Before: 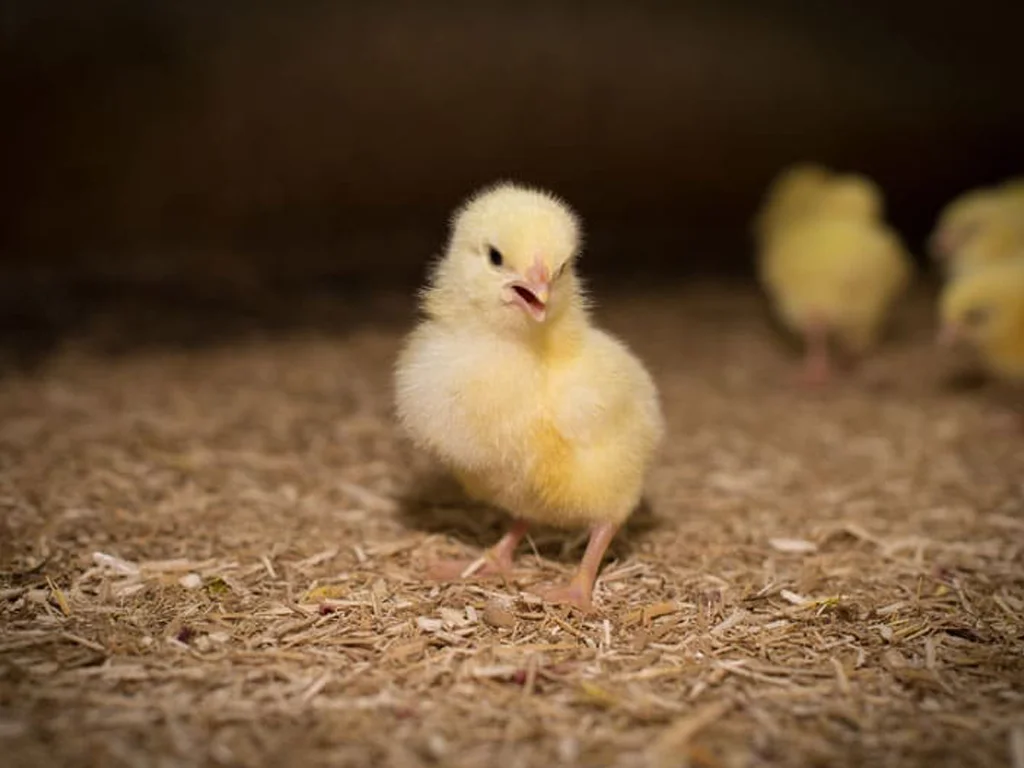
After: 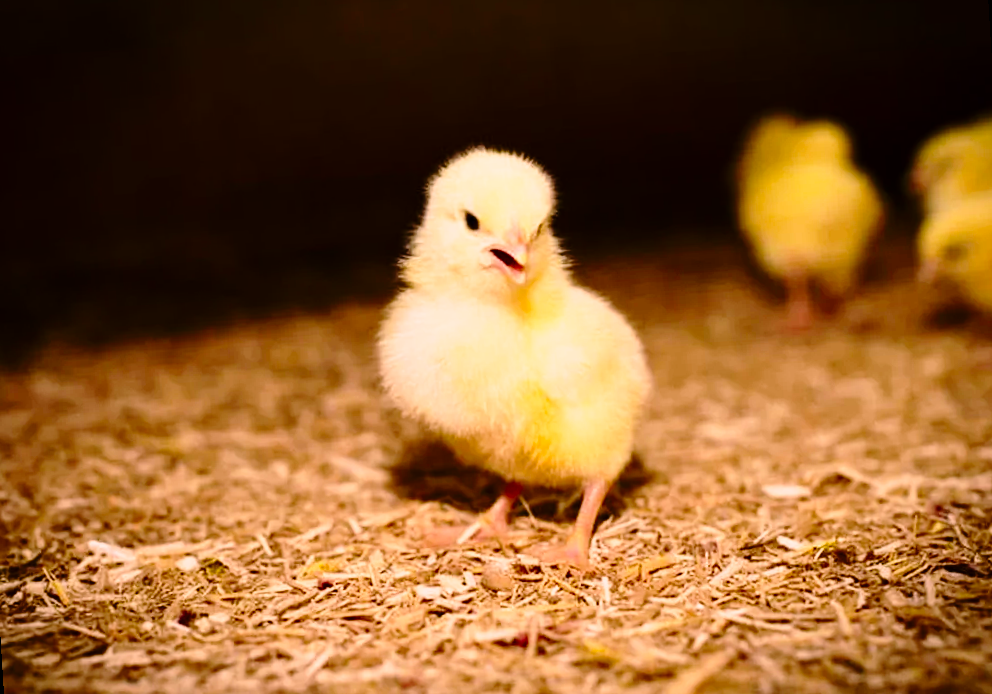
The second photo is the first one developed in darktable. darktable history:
contrast brightness saturation: contrast 0.13, brightness -0.05, saturation 0.16
rotate and perspective: rotation -3.52°, crop left 0.036, crop right 0.964, crop top 0.081, crop bottom 0.919
color correction: highlights a* 12.23, highlights b* 5.41
base curve: curves: ch0 [(0, 0) (0.04, 0.03) (0.133, 0.232) (0.448, 0.748) (0.843, 0.968) (1, 1)], preserve colors none
